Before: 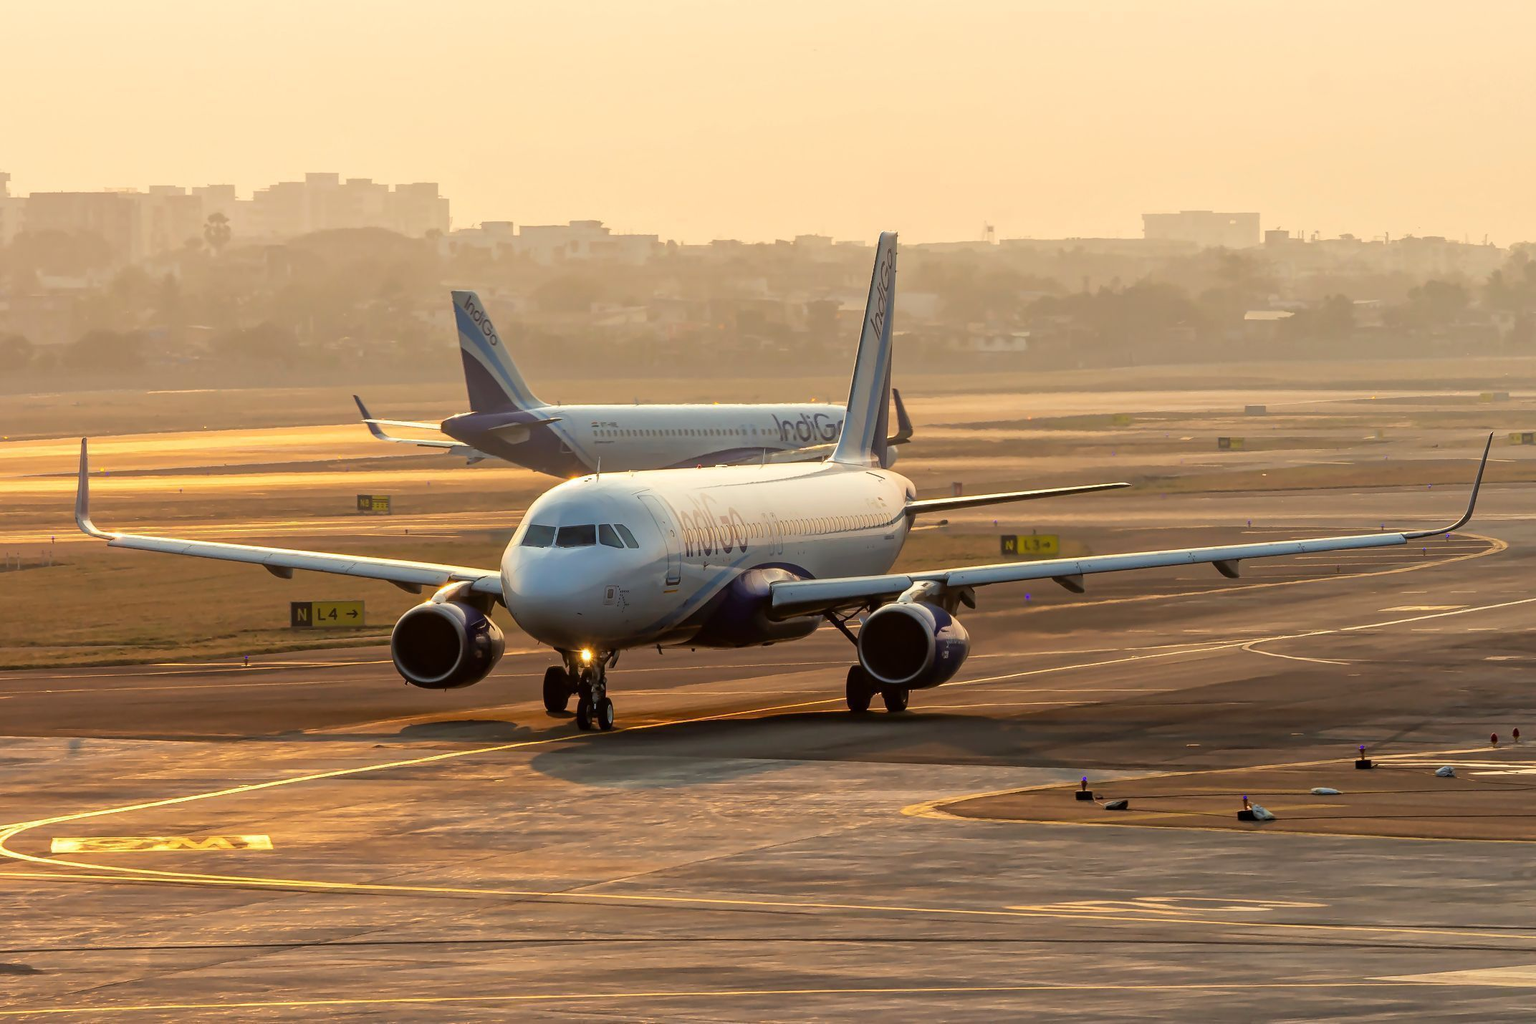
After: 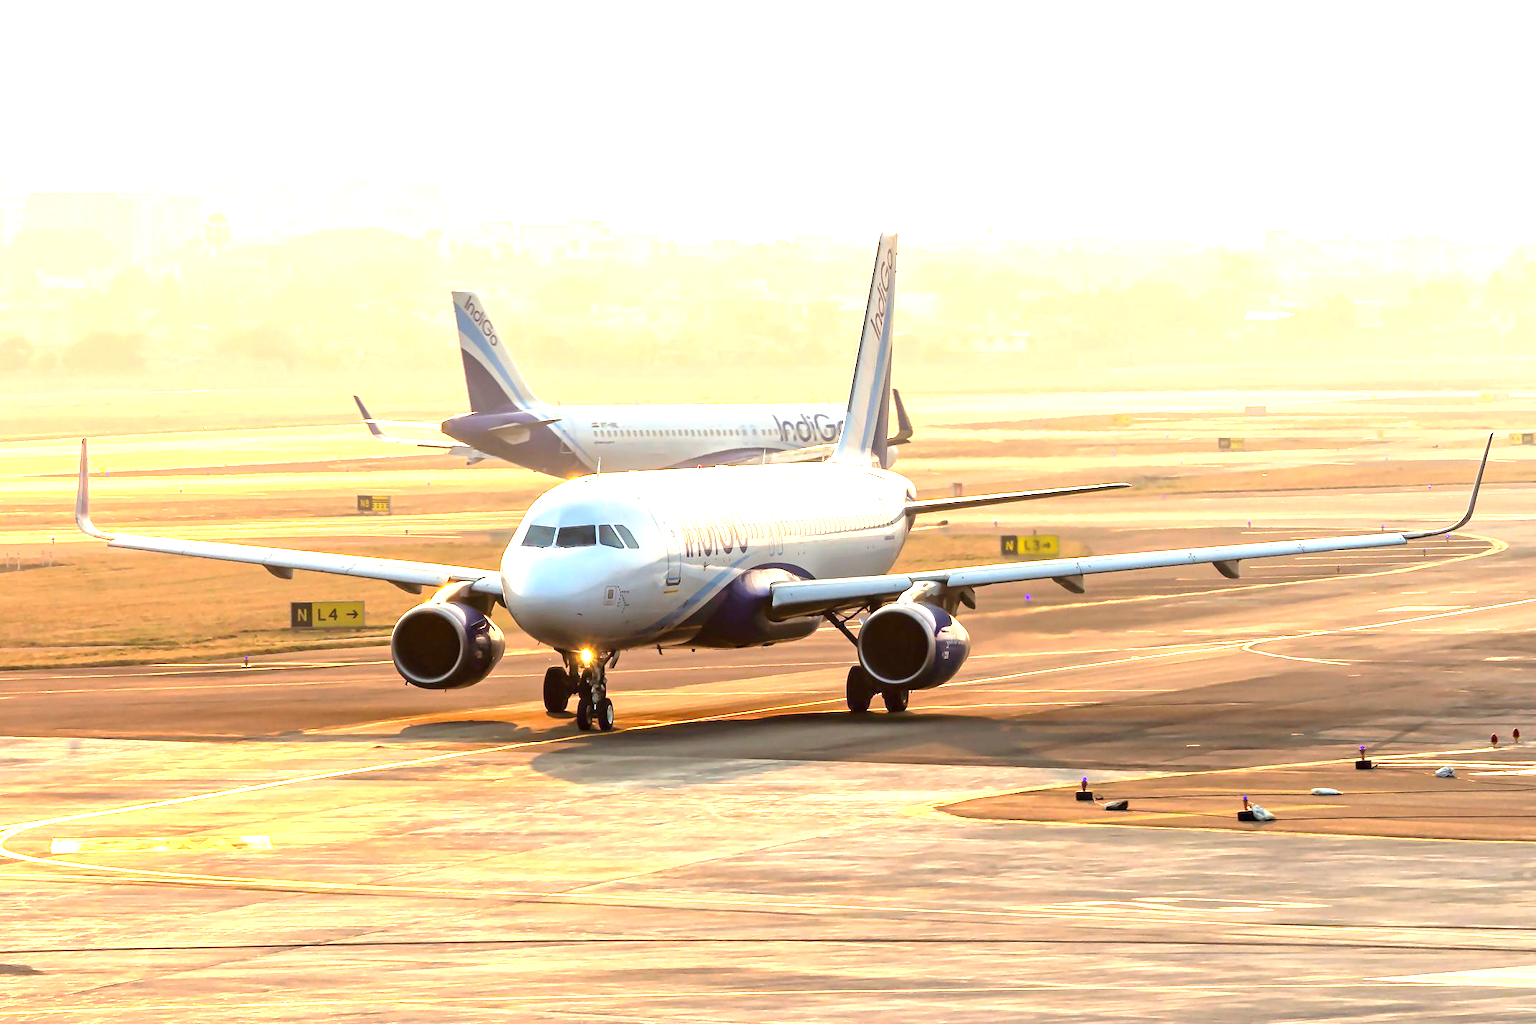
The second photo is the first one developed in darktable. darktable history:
exposure: black level correction 0, exposure 1.889 EV, compensate highlight preservation false
